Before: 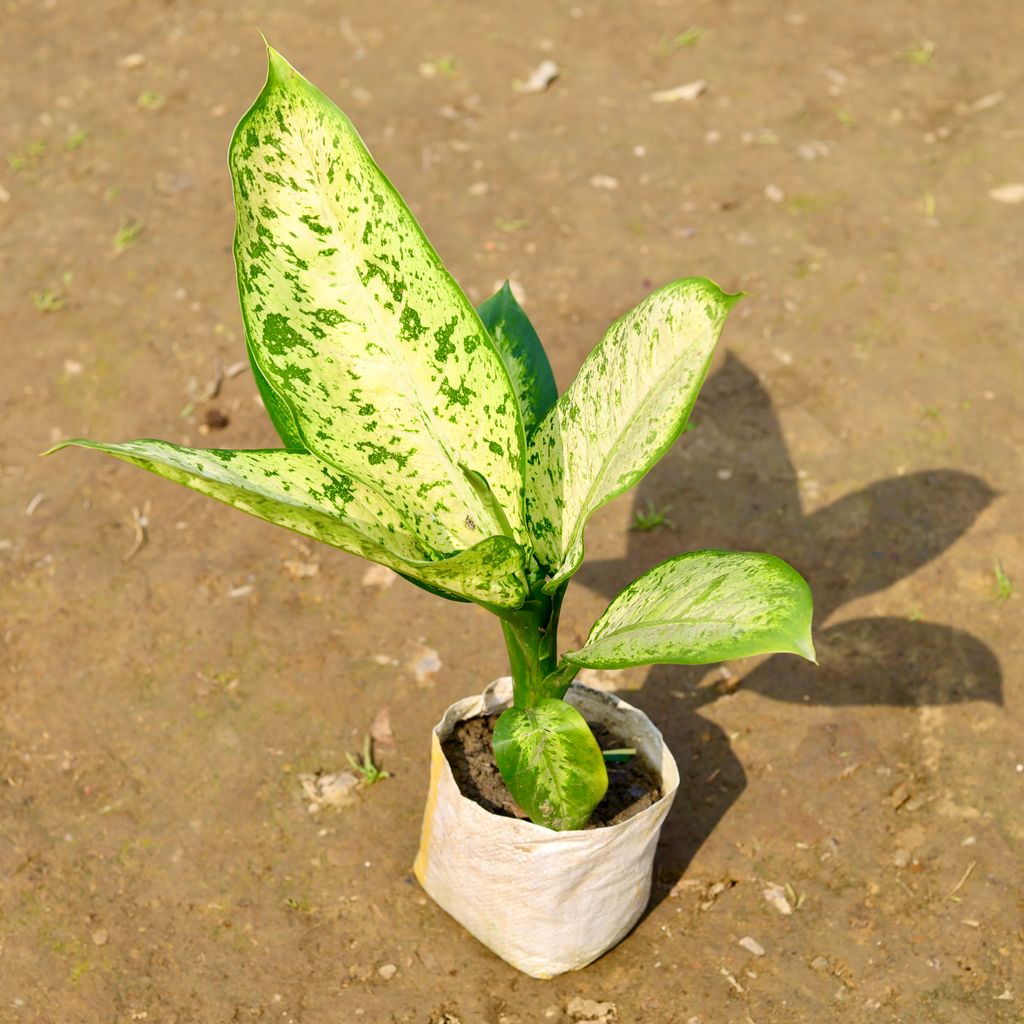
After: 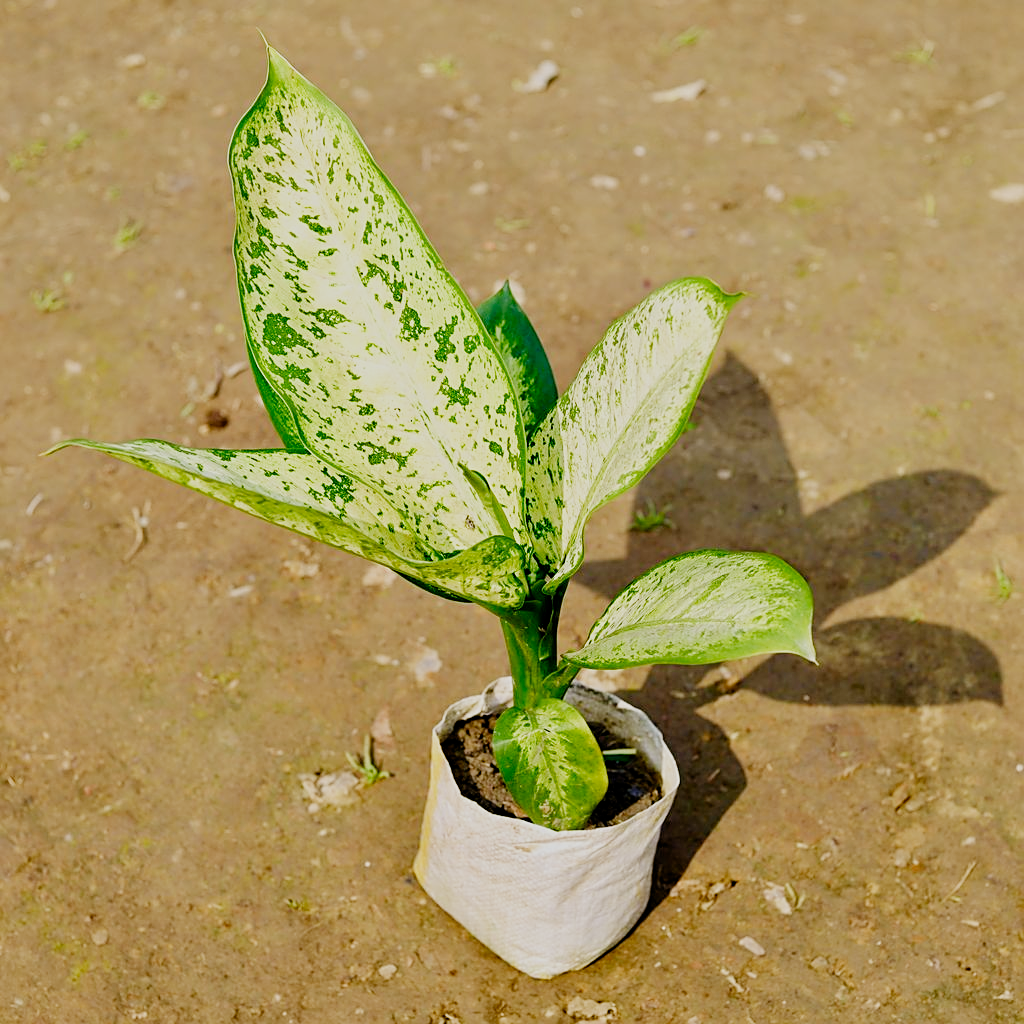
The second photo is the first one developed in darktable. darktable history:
sharpen: on, module defaults
filmic rgb: black relative exposure -7.65 EV, white relative exposure 4.56 EV, threshold 2.95 EV, hardness 3.61, add noise in highlights 0.001, preserve chrominance no, color science v3 (2019), use custom middle-gray values true, contrast in highlights soft, enable highlight reconstruction true
contrast brightness saturation: contrast 0.038, saturation 0.156
contrast equalizer: y [[0.524 ×6], [0.512 ×6], [0.379 ×6], [0 ×6], [0 ×6]]
